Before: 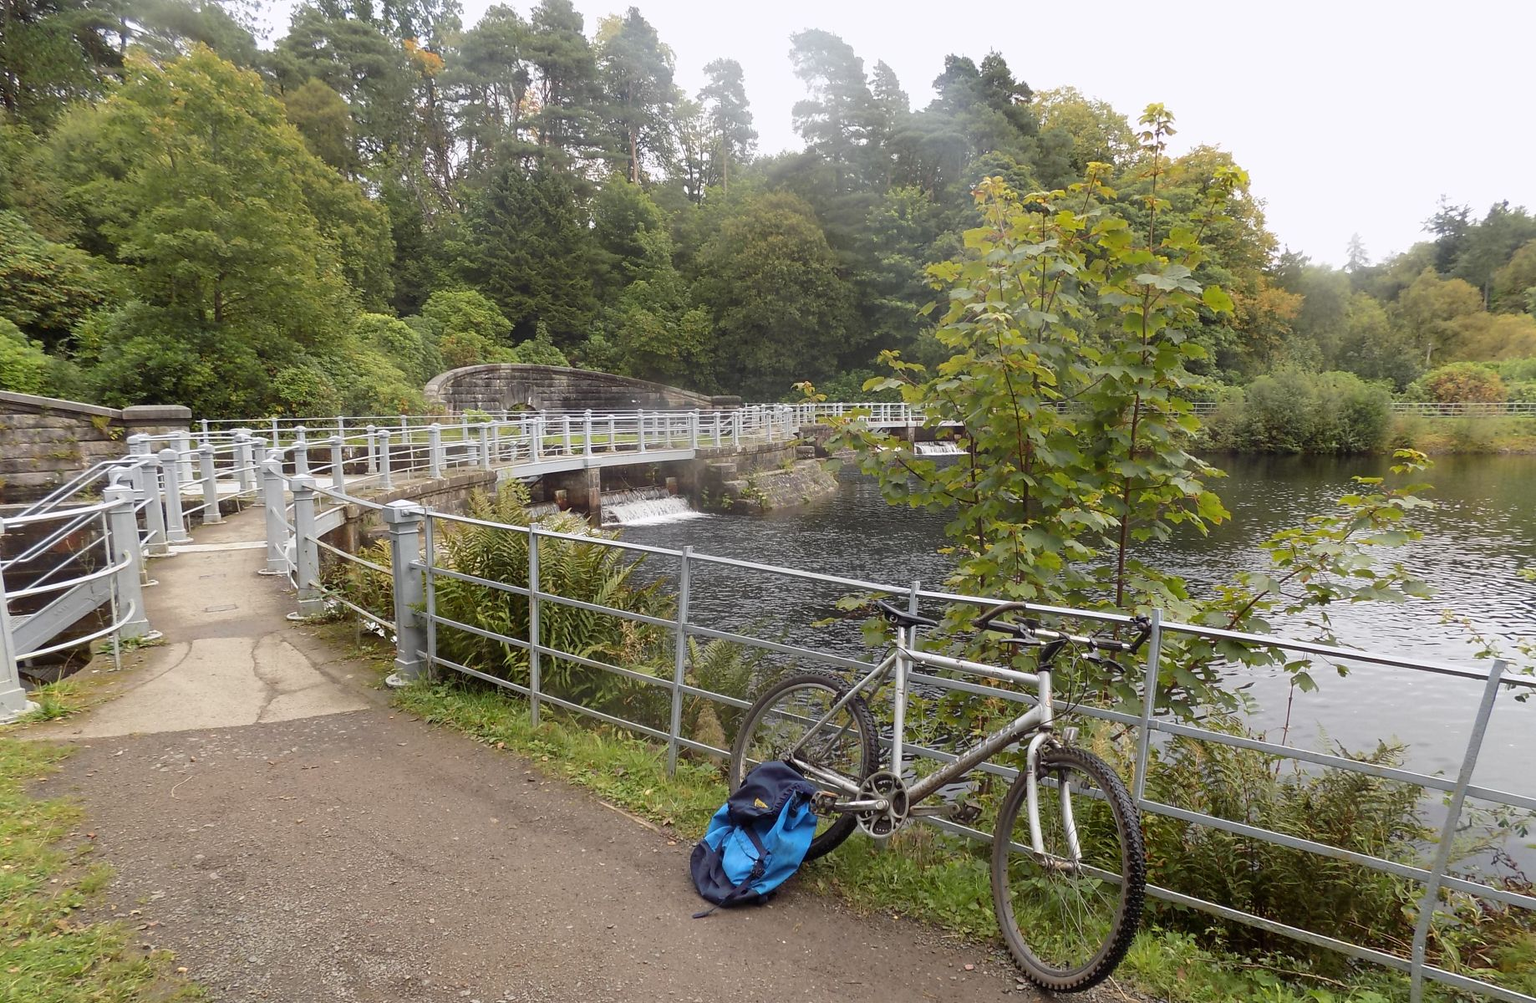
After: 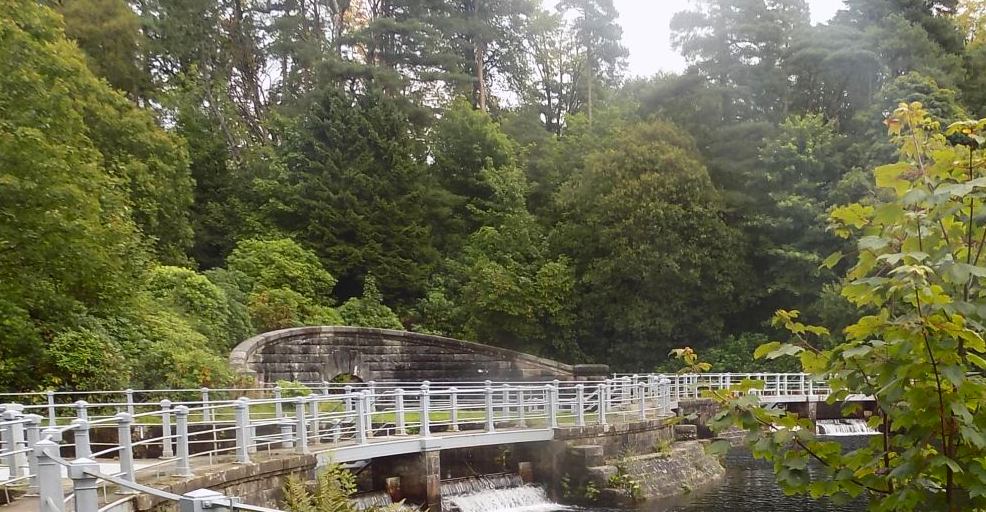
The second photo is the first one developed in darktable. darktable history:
crop: left 15.143%, top 9.129%, right 31.192%, bottom 48.158%
contrast brightness saturation: contrast 0.129, brightness -0.06, saturation 0.153
